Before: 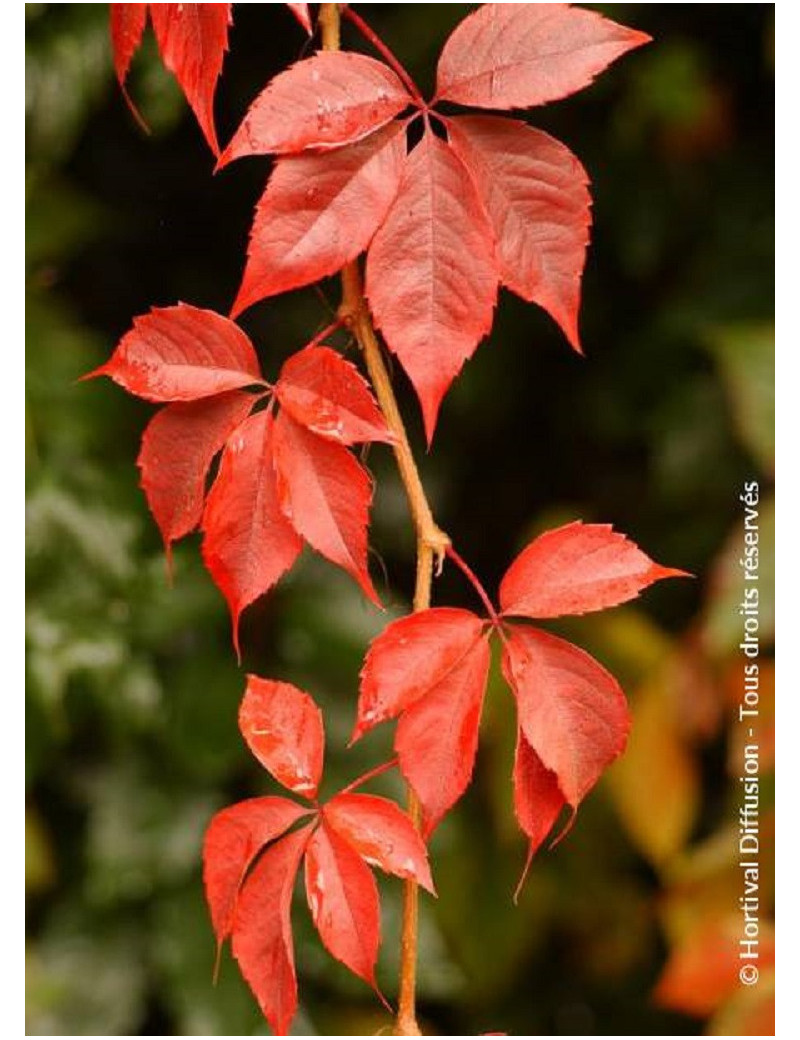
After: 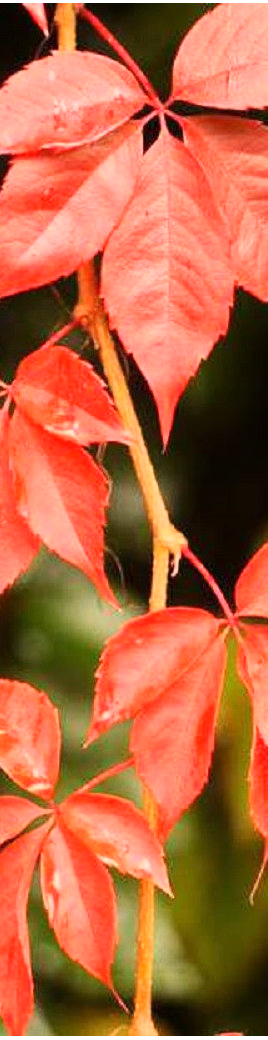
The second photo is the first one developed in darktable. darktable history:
color correction: highlights b* 0.025
crop: left 33.019%, right 33.398%
tone equalizer: -7 EV 0.152 EV, -6 EV 0.621 EV, -5 EV 1.13 EV, -4 EV 1.34 EV, -3 EV 1.16 EV, -2 EV 0.6 EV, -1 EV 0.157 EV, edges refinement/feathering 500, mask exposure compensation -1.57 EV, preserve details guided filter
